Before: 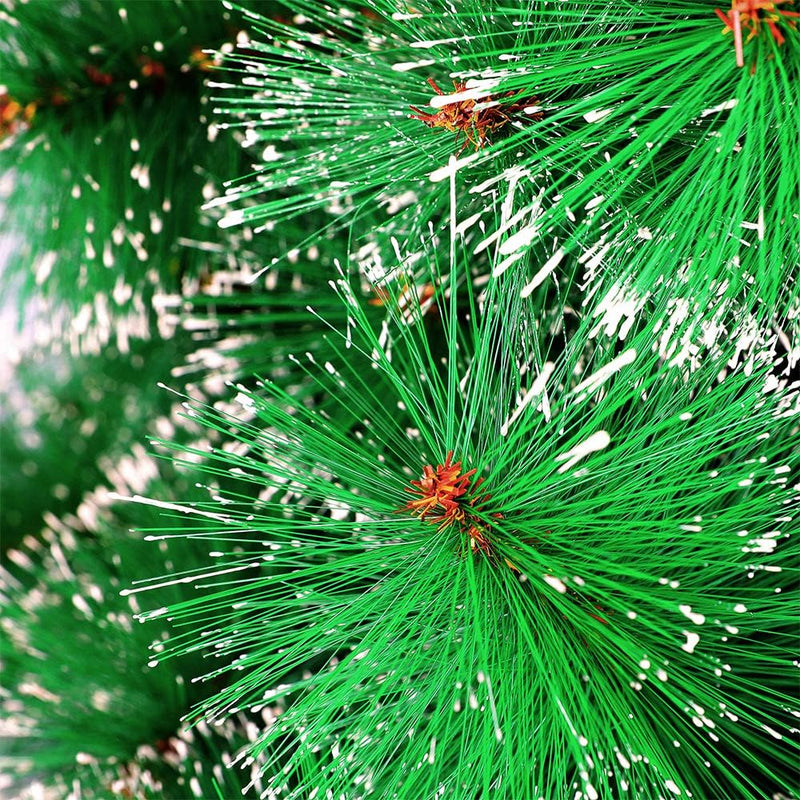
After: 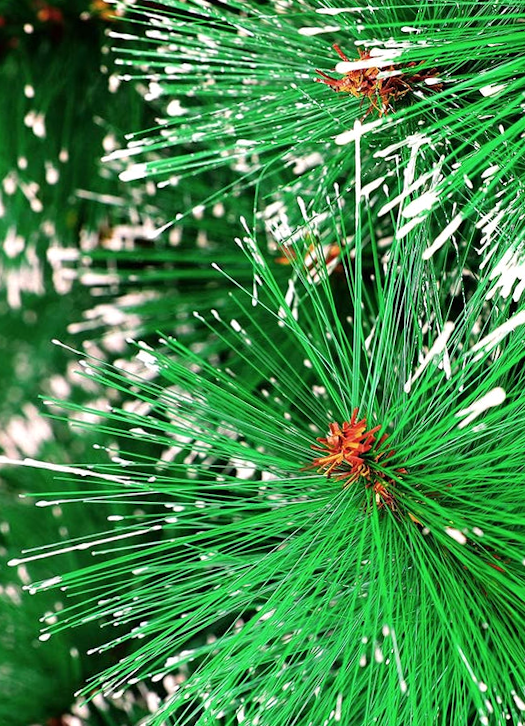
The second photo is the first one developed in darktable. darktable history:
shadows and highlights: shadows -10, white point adjustment 1.5, highlights 10
rotate and perspective: rotation -0.013°, lens shift (vertical) -0.027, lens shift (horizontal) 0.178, crop left 0.016, crop right 0.989, crop top 0.082, crop bottom 0.918
crop and rotate: left 15.546%, right 17.787%
